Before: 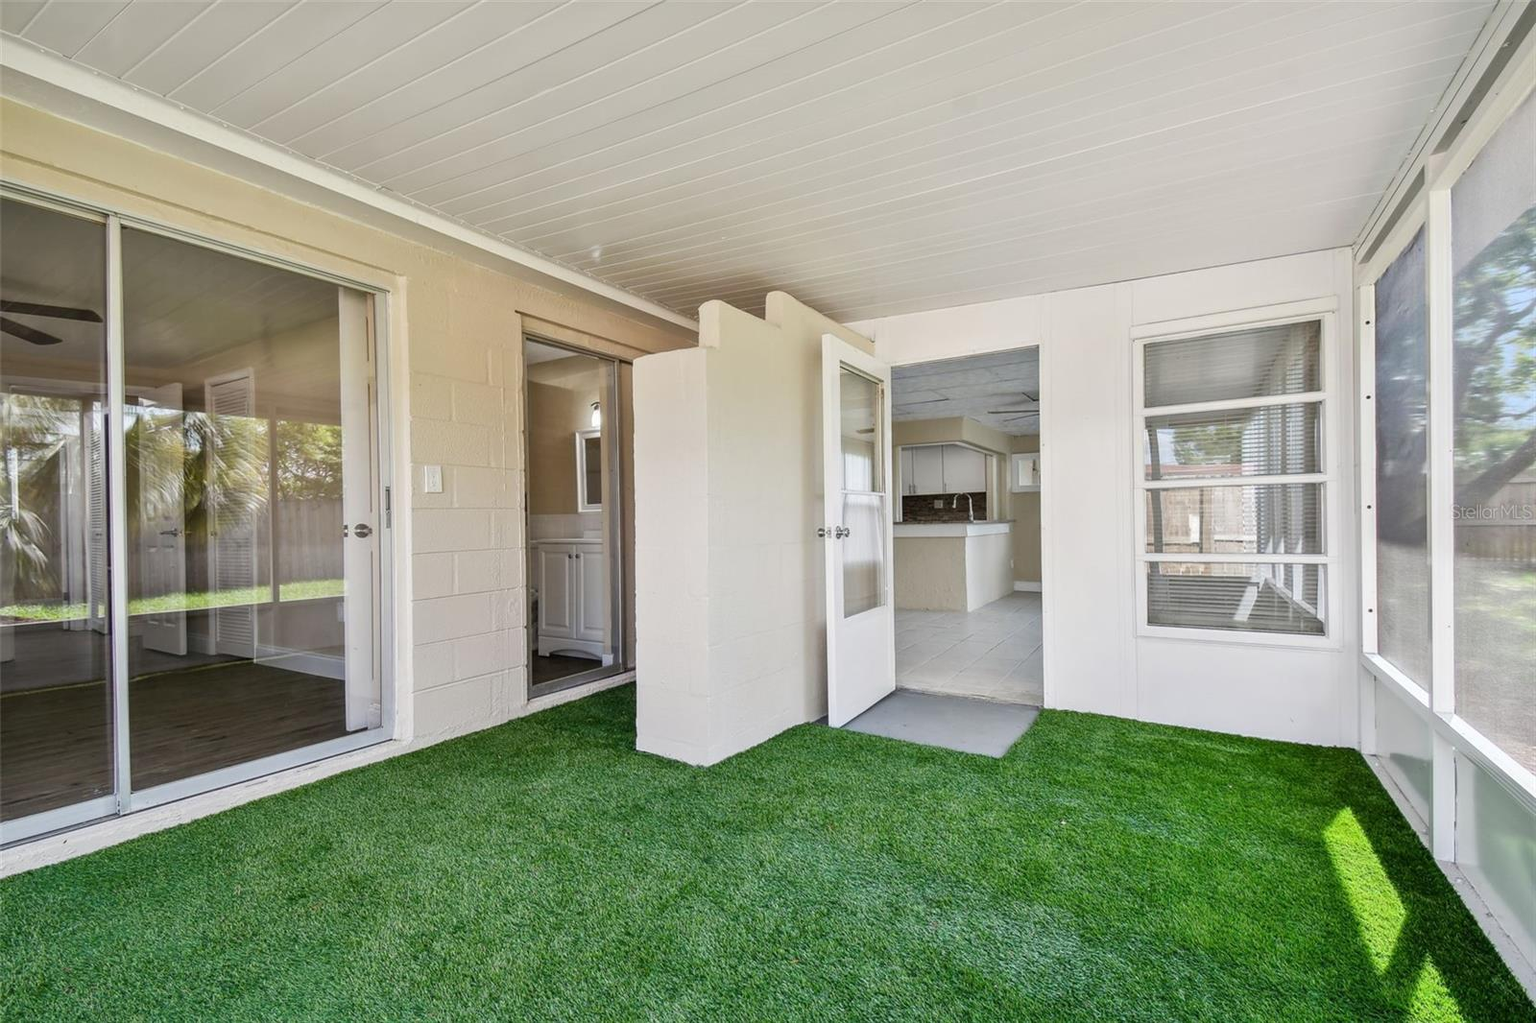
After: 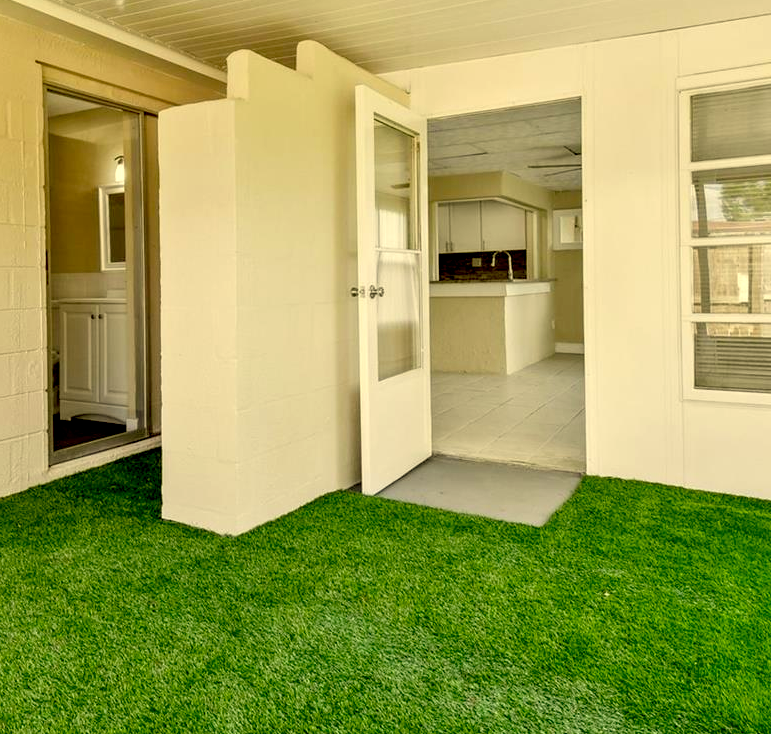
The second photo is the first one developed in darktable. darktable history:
crop: left 31.355%, top 24.723%, right 20.453%, bottom 6.368%
exposure: black level correction 0.024, exposure 0.186 EV, compensate highlight preservation false
color correction: highlights a* 0.093, highlights b* 28.9, shadows a* -0.323, shadows b* 21.66
